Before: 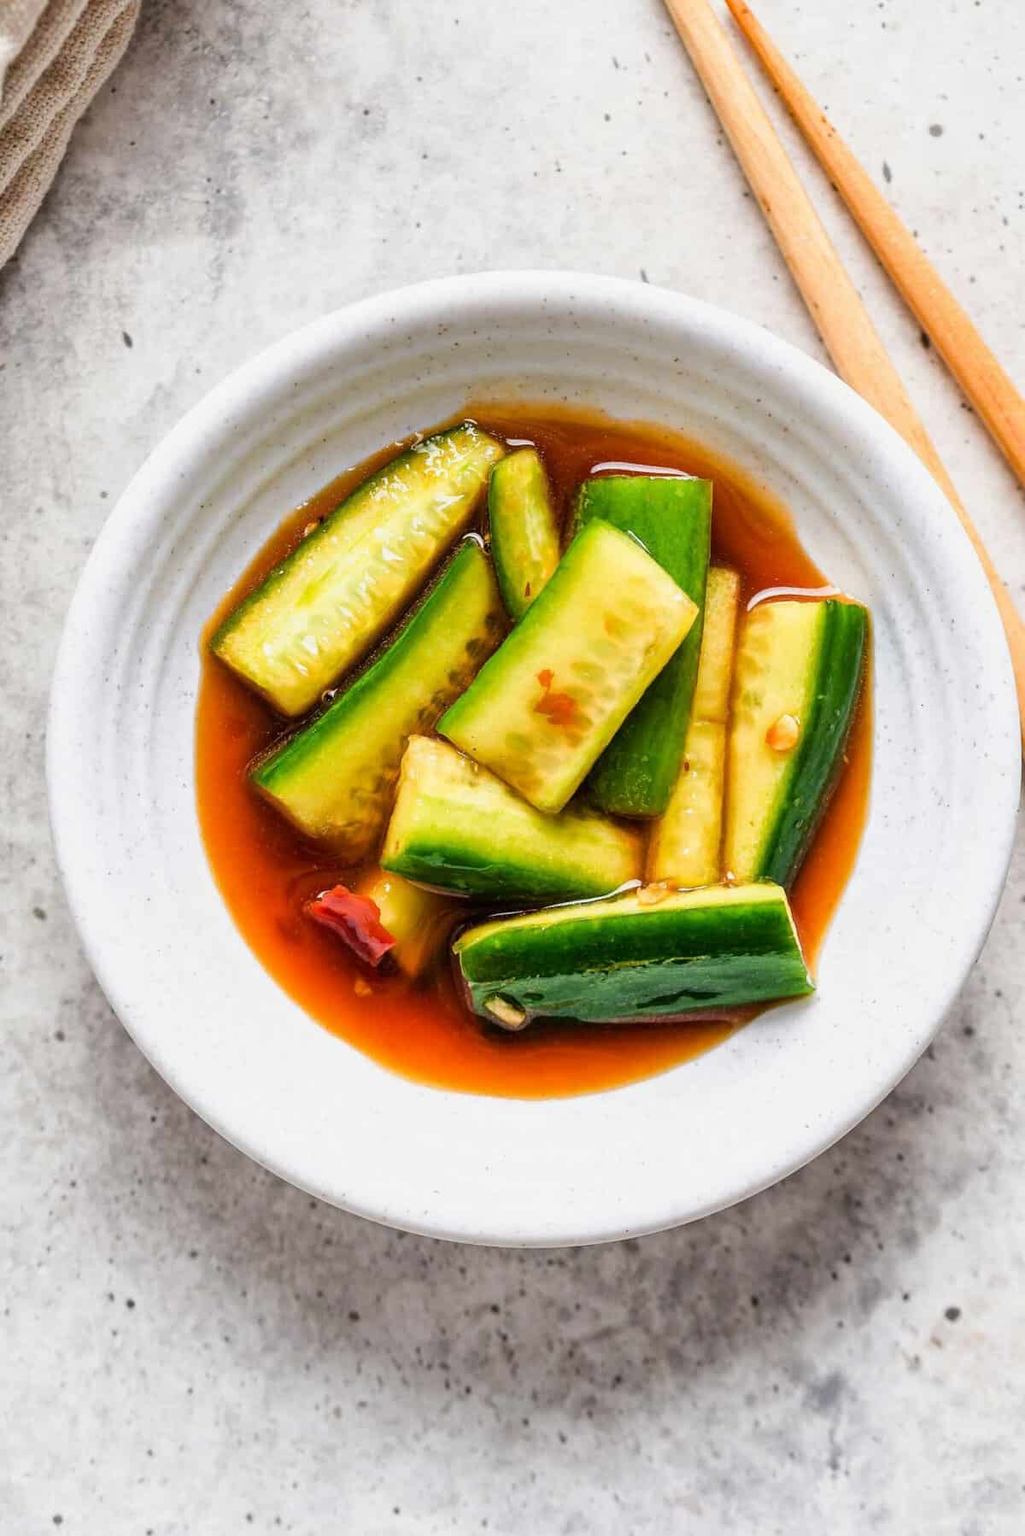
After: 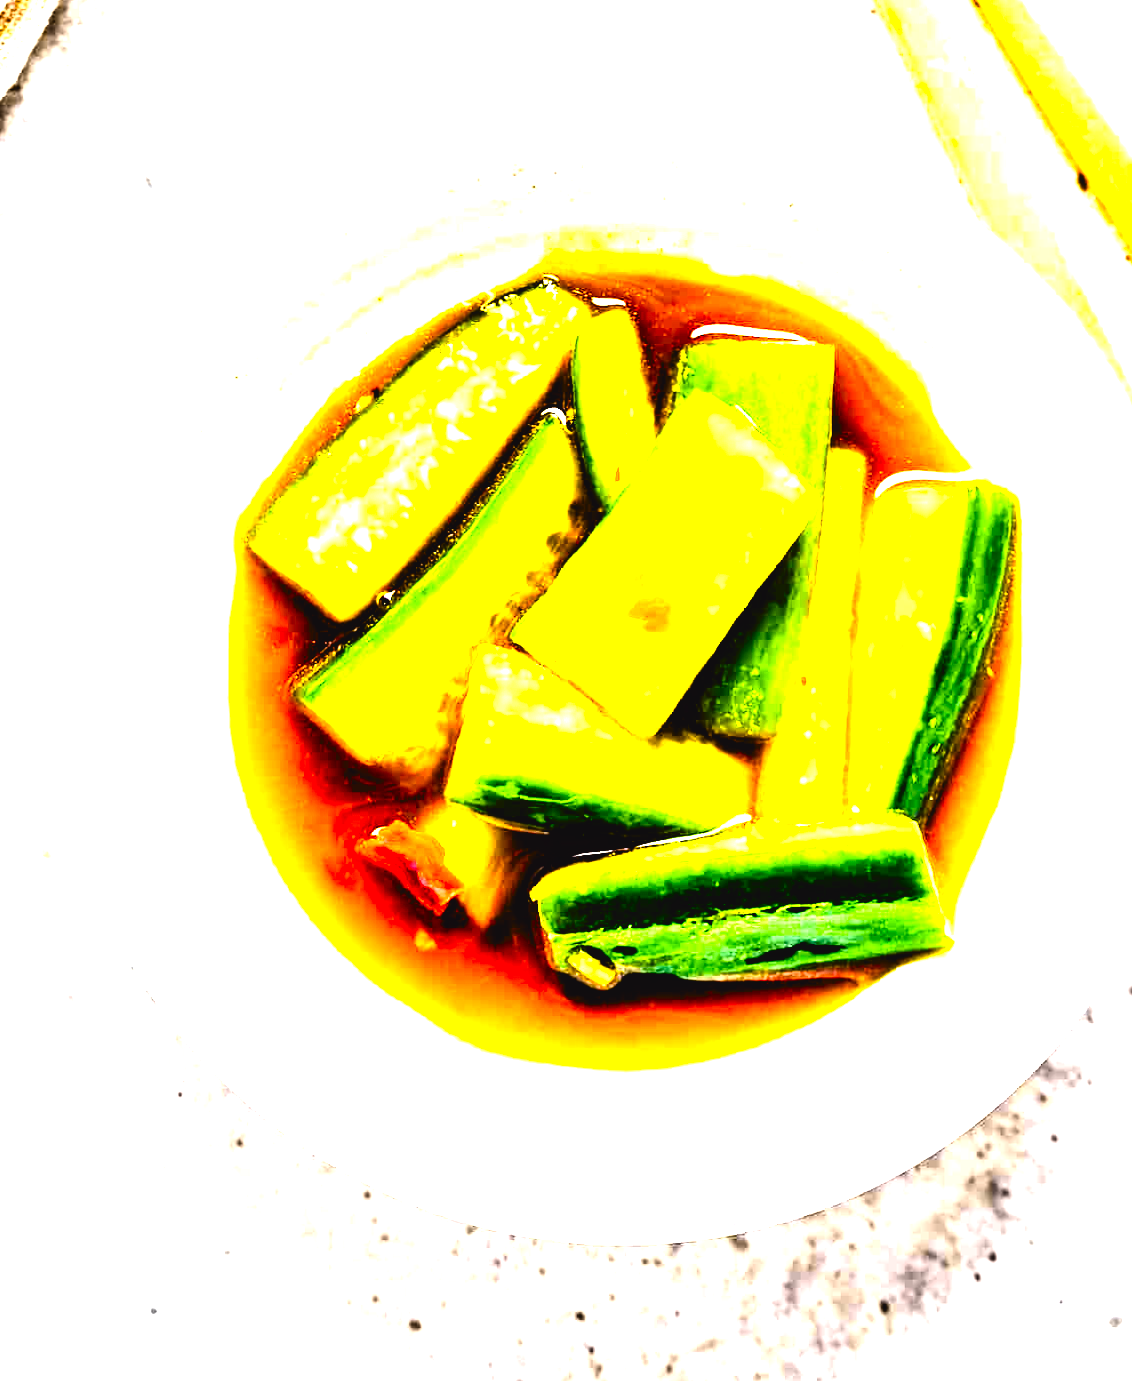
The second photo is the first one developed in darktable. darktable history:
color balance rgb: linear chroma grading › global chroma 19.523%, perceptual saturation grading › global saturation 20%, perceptual saturation grading › highlights -25.205%, perceptual saturation grading › shadows 25.315%
filmic rgb: black relative exposure -3.89 EV, white relative exposure 3.16 EV, hardness 2.87, color science v6 (2022)
crop and rotate: angle 0.063°, top 11.975%, right 5.453%, bottom 11.083%
tone curve: curves: ch0 [(0, 0.021) (0.104, 0.093) (0.236, 0.234) (0.456, 0.566) (0.647, 0.78) (0.864, 0.9) (1, 0.932)]; ch1 [(0, 0) (0.353, 0.344) (0.43, 0.401) (0.479, 0.476) (0.502, 0.504) (0.544, 0.534) (0.566, 0.566) (0.612, 0.621) (0.657, 0.679) (1, 1)]; ch2 [(0, 0) (0.34, 0.314) (0.434, 0.43) (0.5, 0.498) (0.528, 0.536) (0.56, 0.576) (0.595, 0.638) (0.644, 0.729) (1, 1)], color space Lab, independent channels, preserve colors none
levels: levels [0, 0.281, 0.562]
